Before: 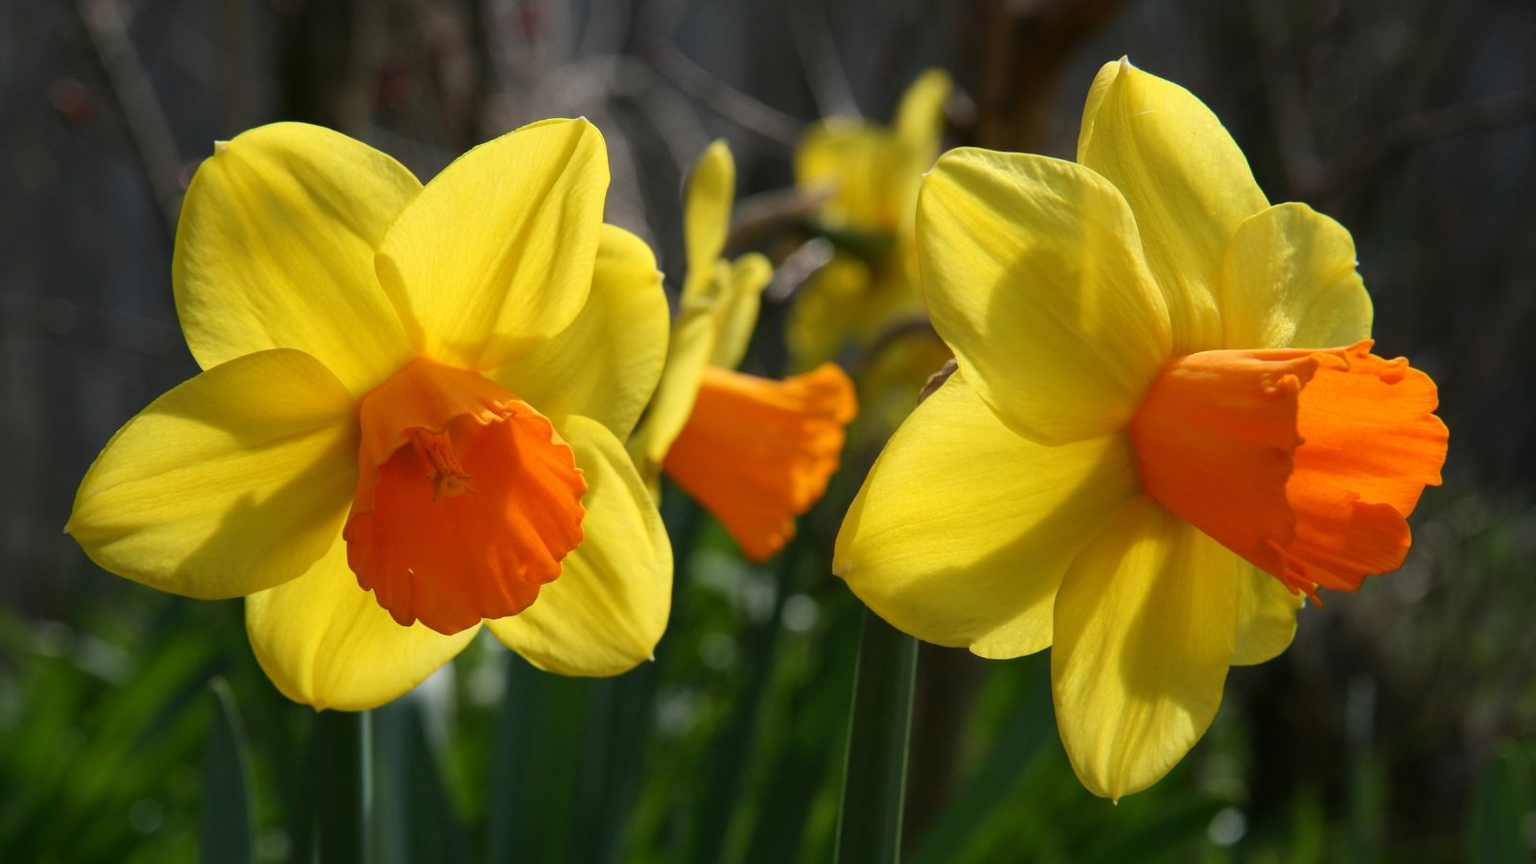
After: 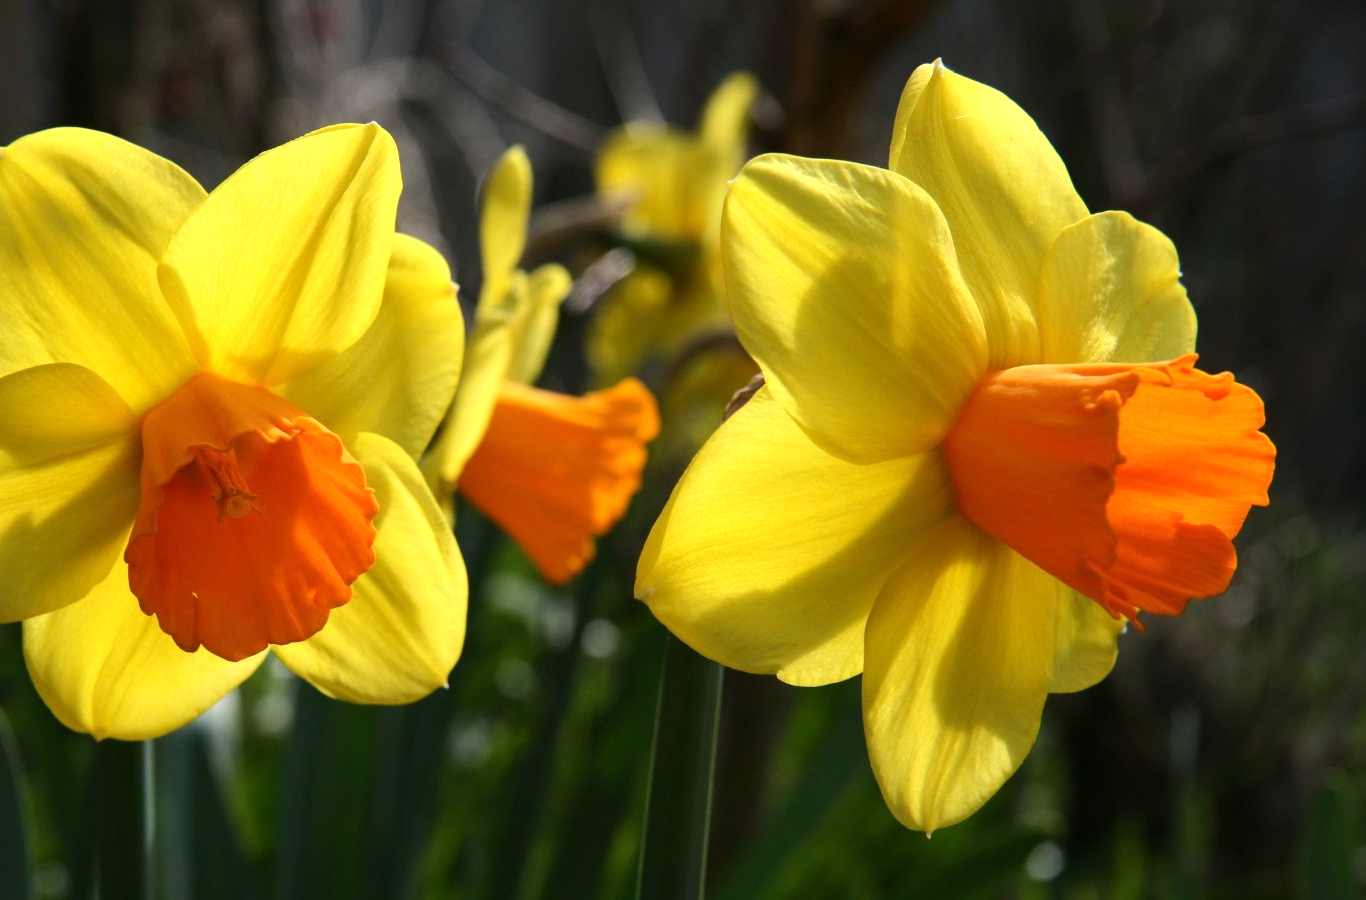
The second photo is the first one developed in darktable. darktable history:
tone equalizer: -8 EV -0.417 EV, -7 EV -0.389 EV, -6 EV -0.333 EV, -5 EV -0.222 EV, -3 EV 0.222 EV, -2 EV 0.333 EV, -1 EV 0.389 EV, +0 EV 0.417 EV, edges refinement/feathering 500, mask exposure compensation -1.25 EV, preserve details no
crop and rotate: left 14.584%
